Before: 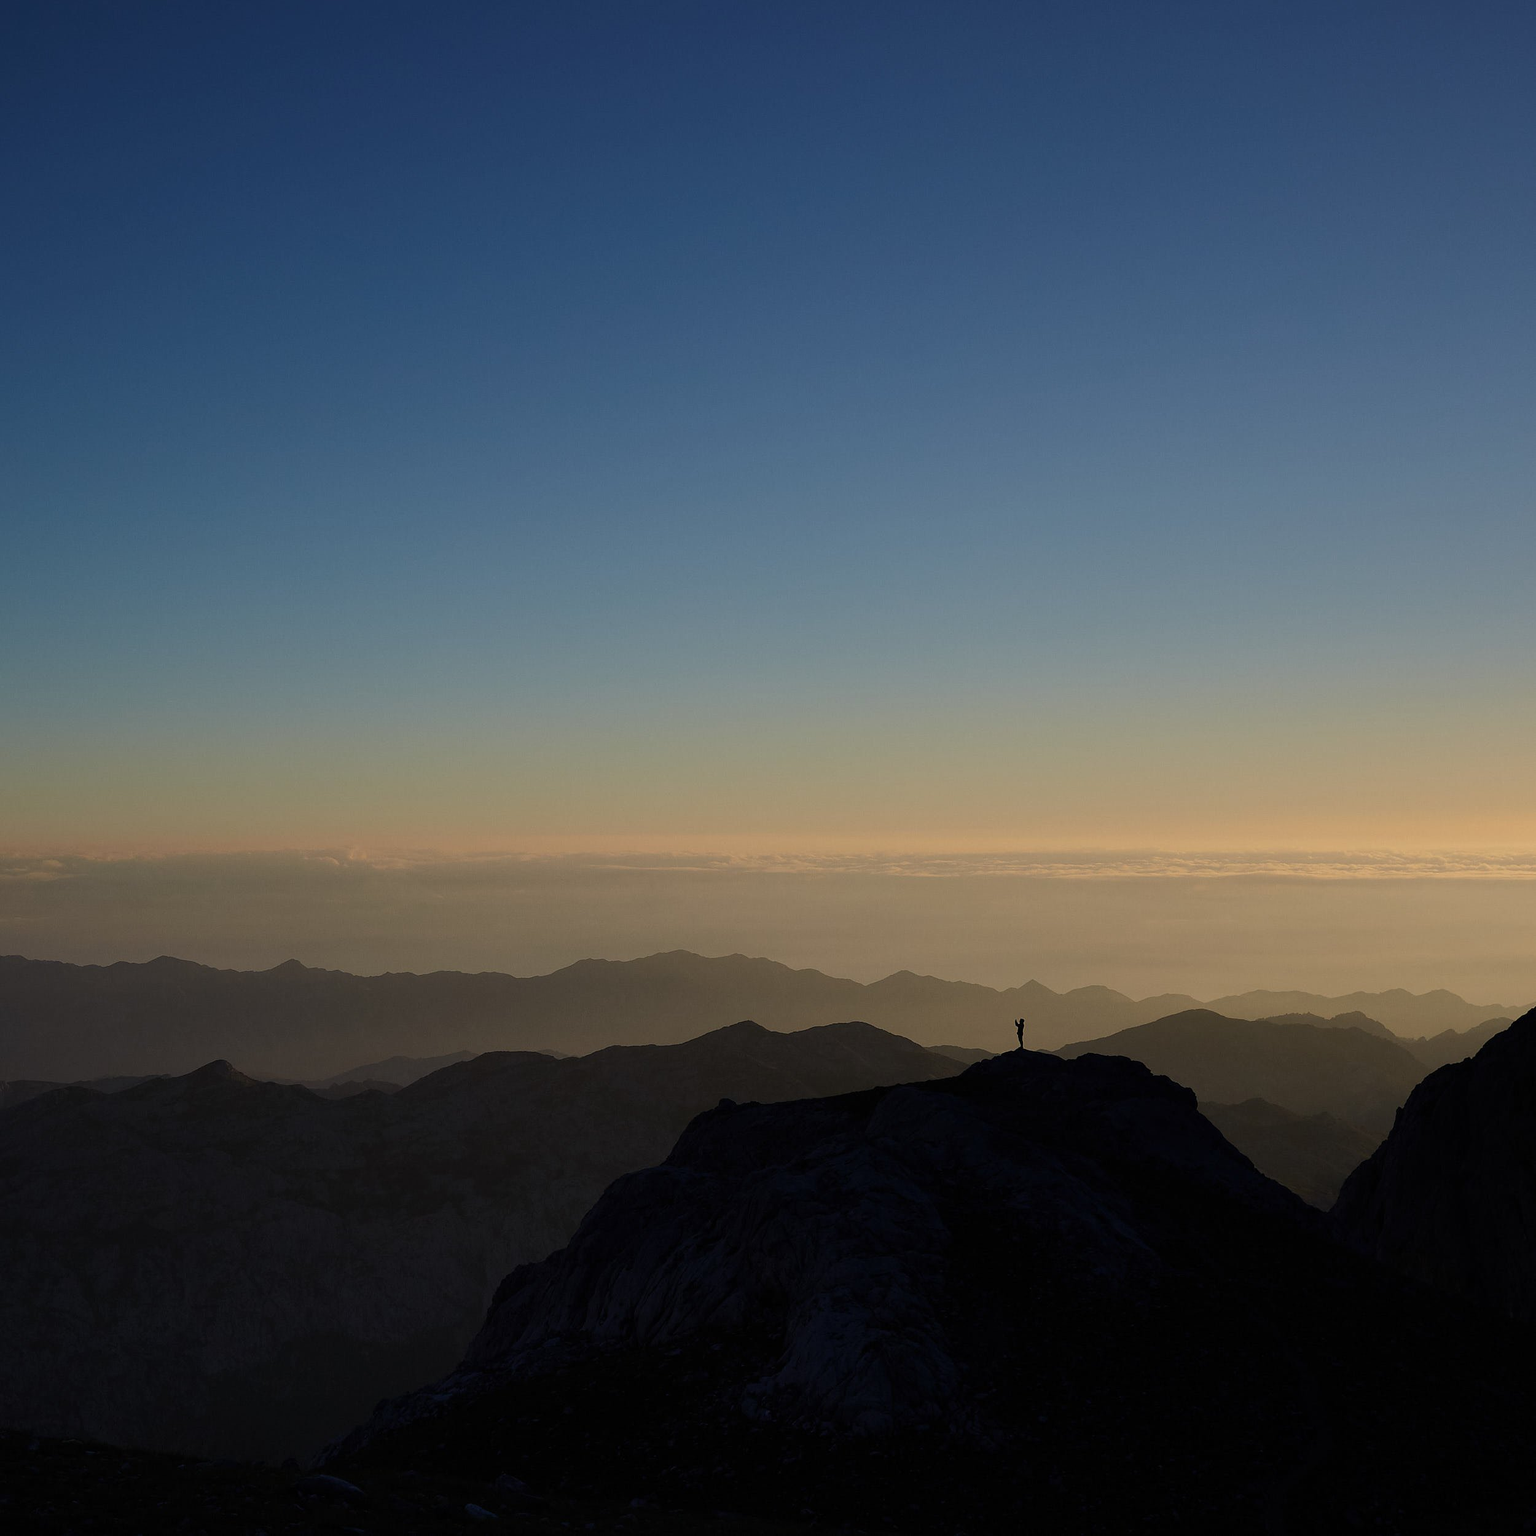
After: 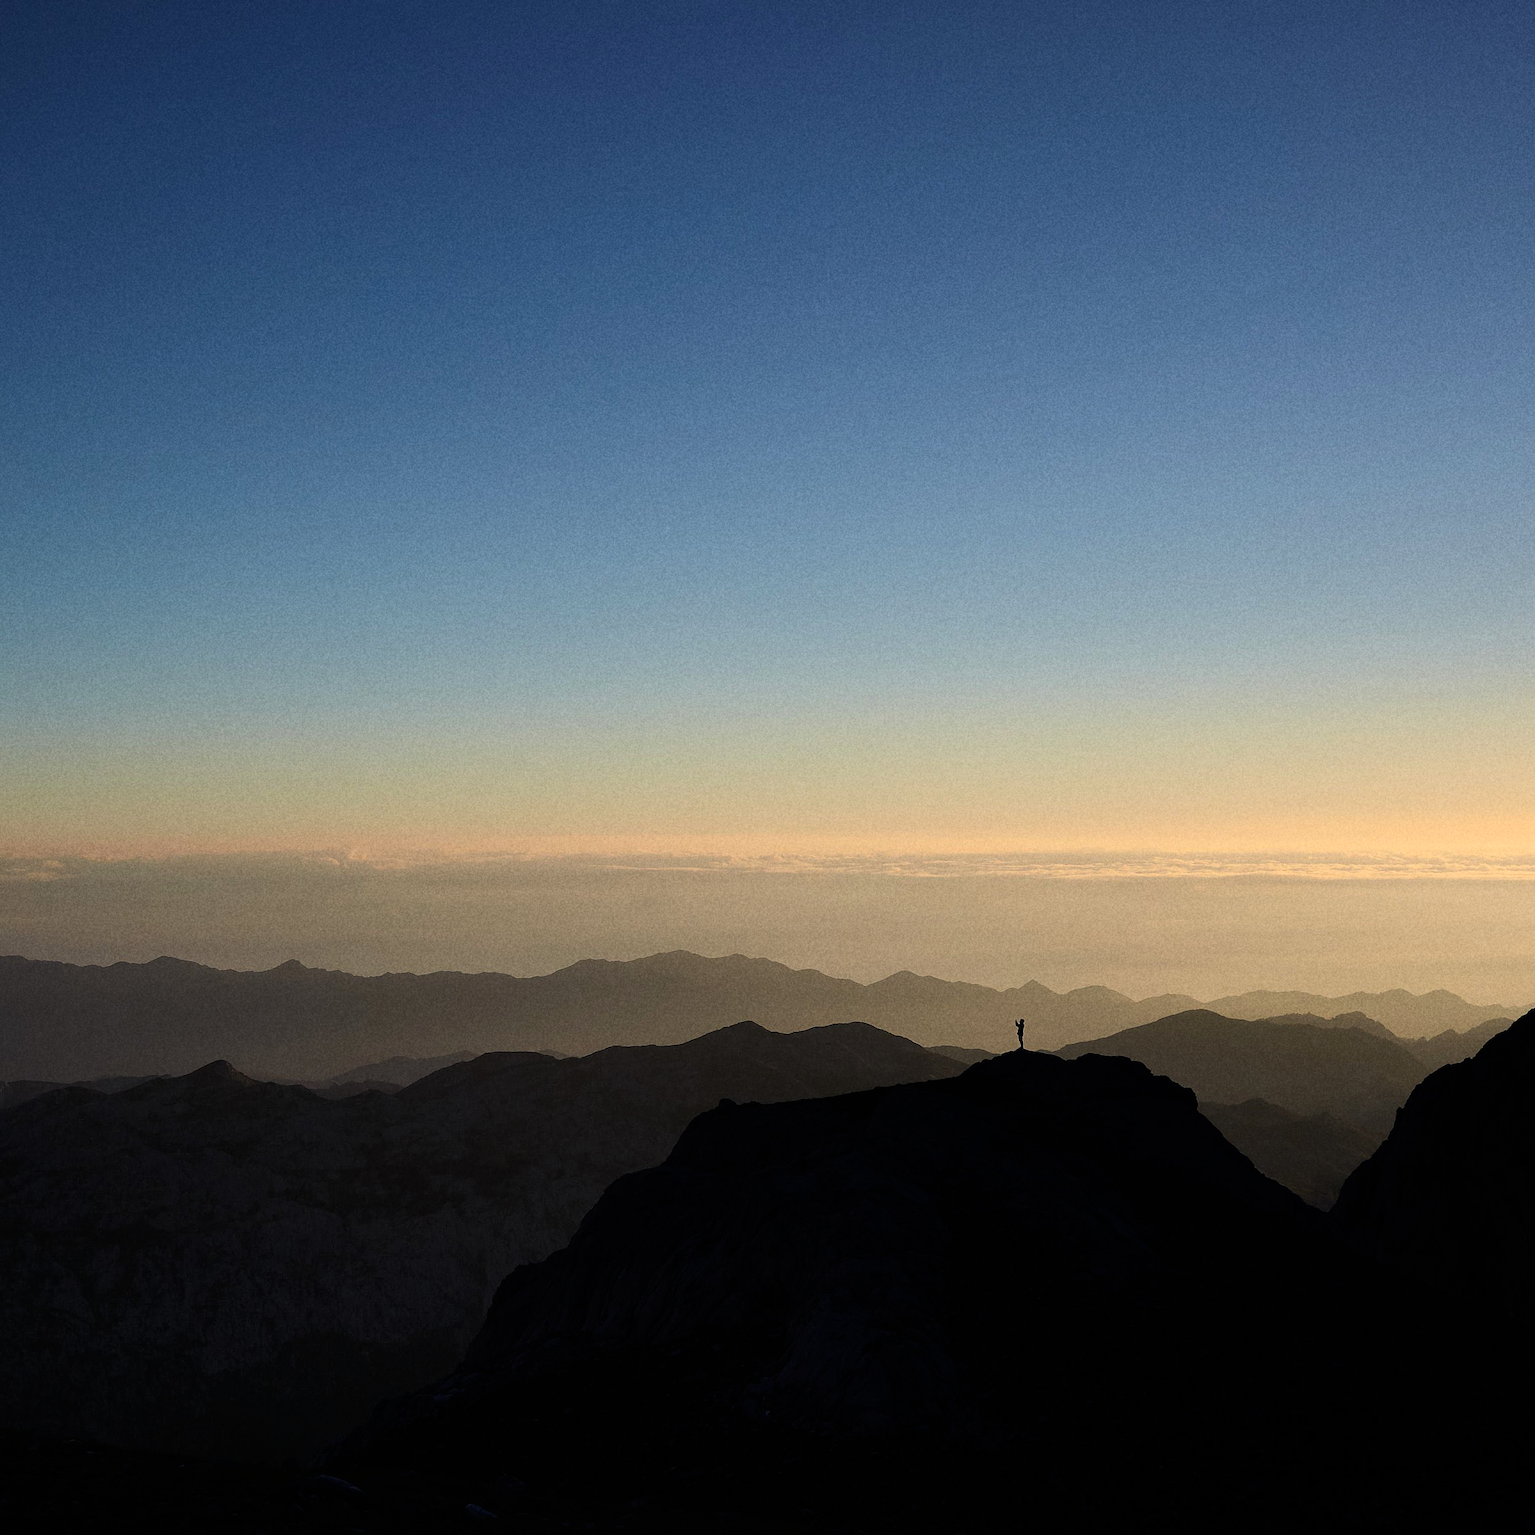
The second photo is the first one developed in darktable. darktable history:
grain: on, module defaults
base curve: curves: ch0 [(0, 0) (0.005, 0.002) (0.193, 0.295) (0.399, 0.664) (0.75, 0.928) (1, 1)]
